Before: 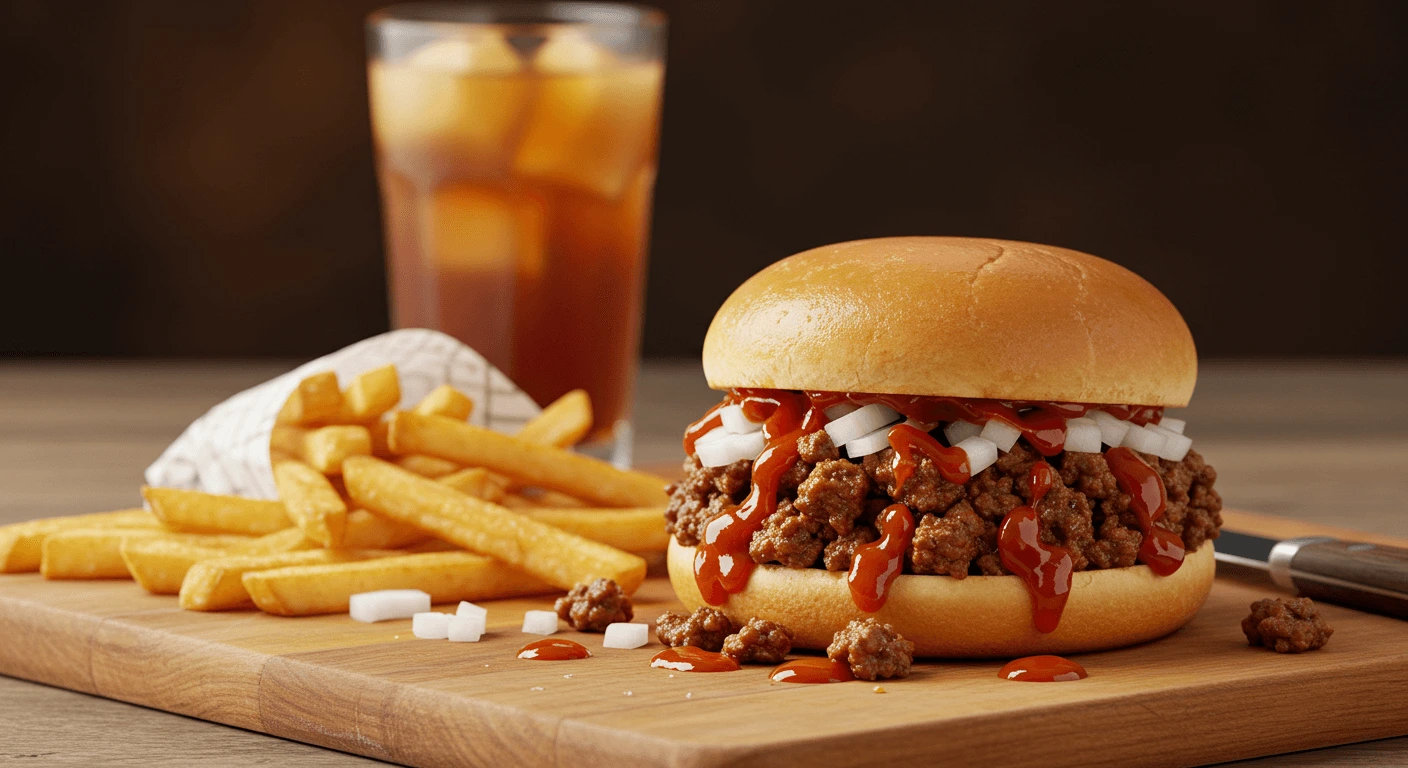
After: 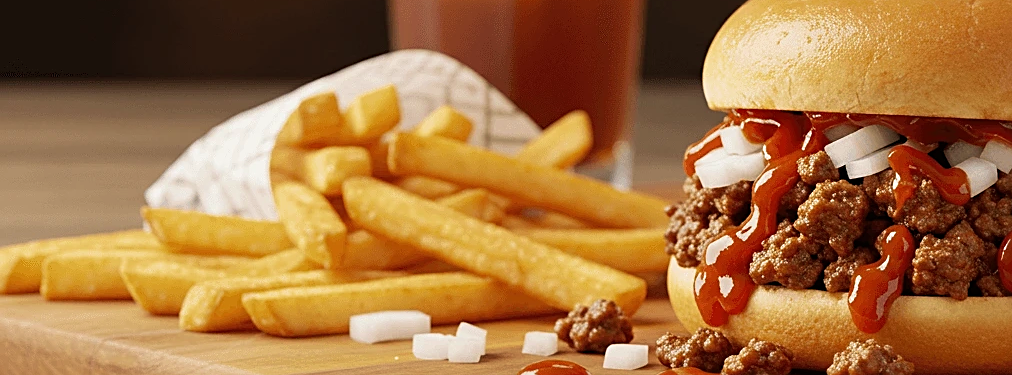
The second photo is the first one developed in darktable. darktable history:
sharpen: on, module defaults
base curve: curves: ch0 [(0, 0) (0.989, 0.992)], preserve colors none
velvia: on, module defaults
crop: top 36.388%, right 28.091%, bottom 14.677%
